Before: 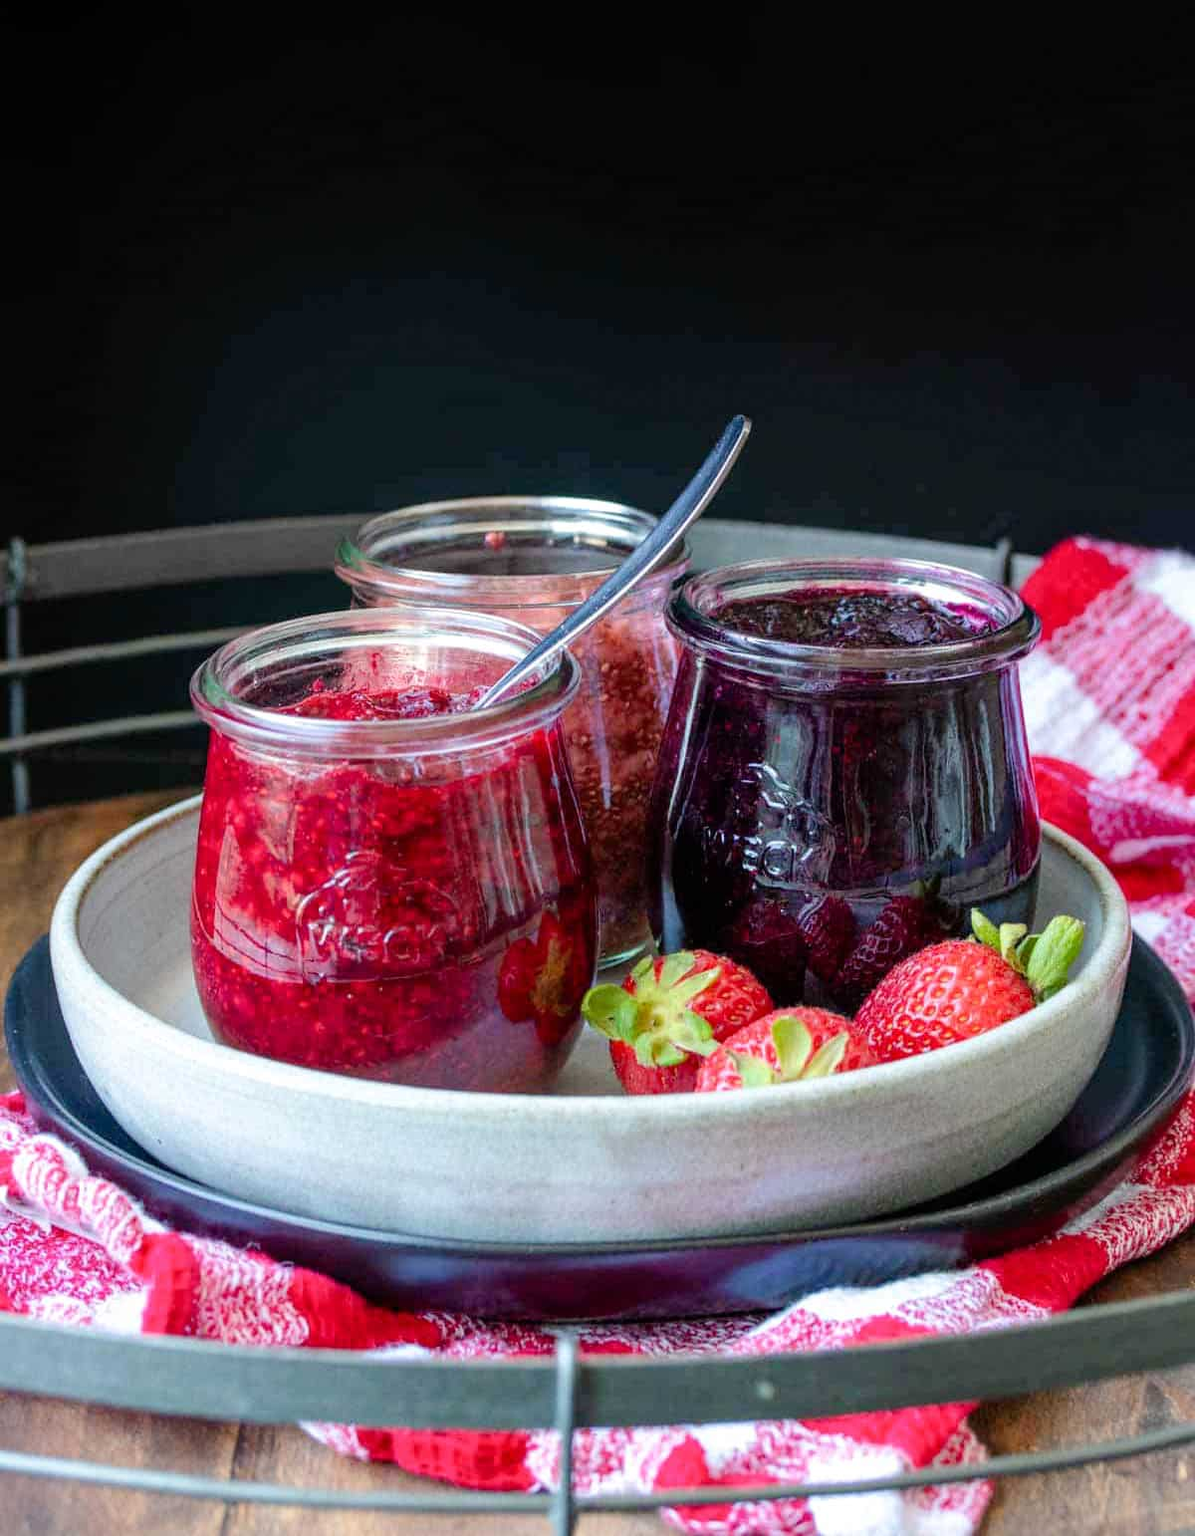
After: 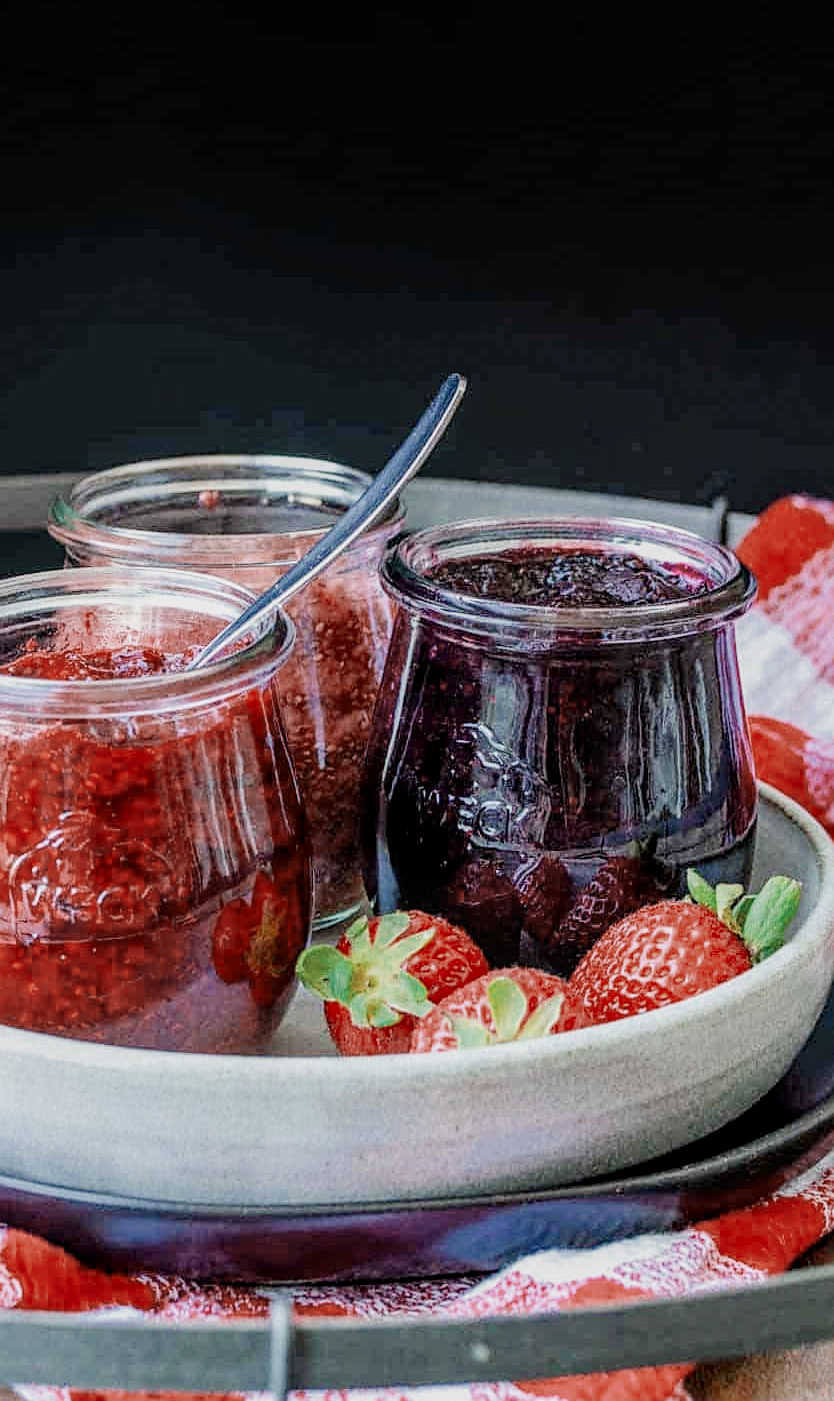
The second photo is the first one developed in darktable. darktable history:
exposure: black level correction 0, exposure 0.5 EV, compensate exposure bias true, compensate highlight preservation false
sharpen: on, module defaults
local contrast: on, module defaults
filmic rgb: black relative exposure -16 EV, white relative exposure 4.97 EV, hardness 6.25
crop and rotate: left 24.034%, top 2.838%, right 6.406%, bottom 6.299%
color zones: curves: ch0 [(0, 0.5) (0.125, 0.4) (0.25, 0.5) (0.375, 0.4) (0.5, 0.4) (0.625, 0.35) (0.75, 0.35) (0.875, 0.5)]; ch1 [(0, 0.35) (0.125, 0.45) (0.25, 0.35) (0.375, 0.35) (0.5, 0.35) (0.625, 0.35) (0.75, 0.45) (0.875, 0.35)]; ch2 [(0, 0.6) (0.125, 0.5) (0.25, 0.5) (0.375, 0.6) (0.5, 0.6) (0.625, 0.5) (0.75, 0.5) (0.875, 0.5)]
